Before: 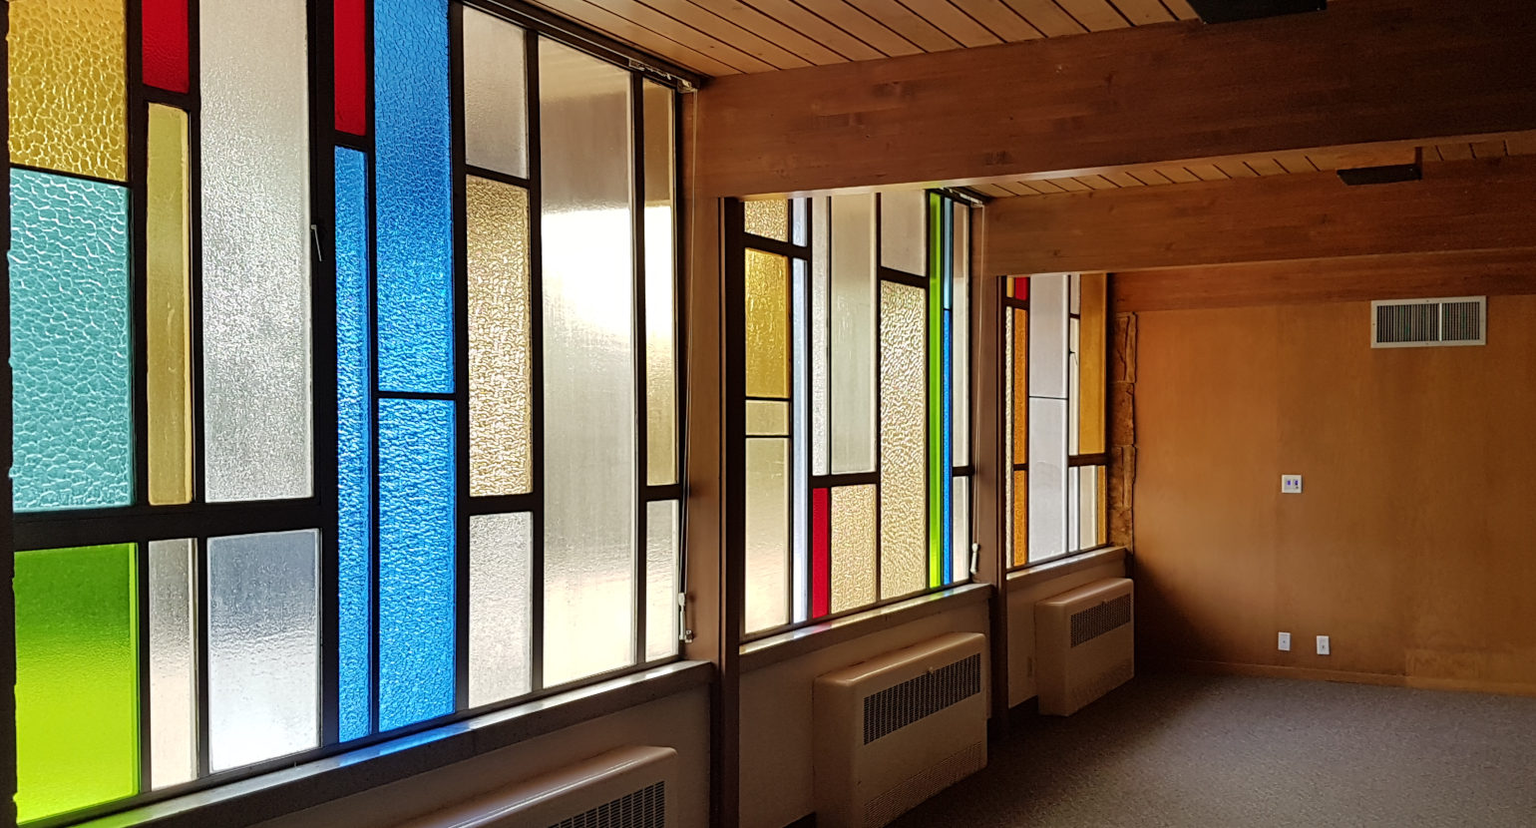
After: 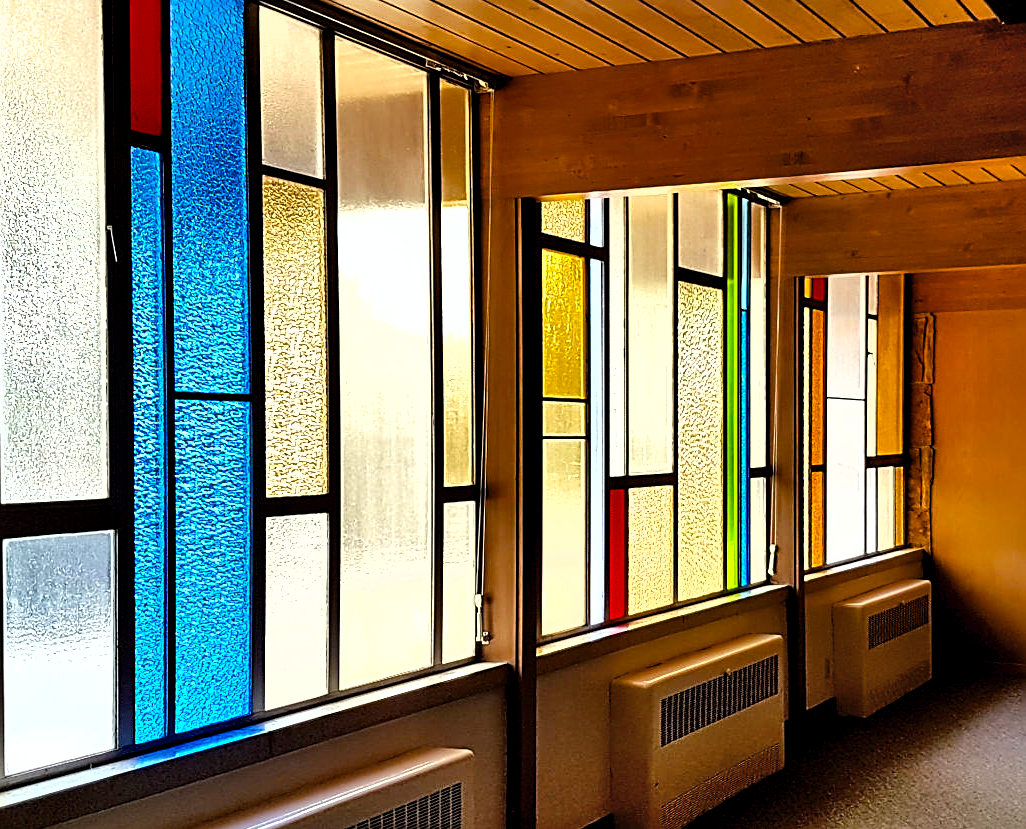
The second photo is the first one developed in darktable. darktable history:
shadows and highlights: shadows 59.19, highlights -60.46, soften with gaussian
levels: mode automatic, levels [0, 0.478, 1]
color balance rgb: global offset › luminance -0.51%, perceptual saturation grading › global saturation 19.988%, global vibrance 6.583%, contrast 12.941%, saturation formula JzAzBz (2021)
crop and rotate: left 13.35%, right 19.998%
exposure: exposure 0.658 EV, compensate exposure bias true, compensate highlight preservation false
contrast equalizer: y [[0.6 ×6], [0.55 ×6], [0 ×6], [0 ×6], [0 ×6]], mix 0.348
sharpen: on, module defaults
